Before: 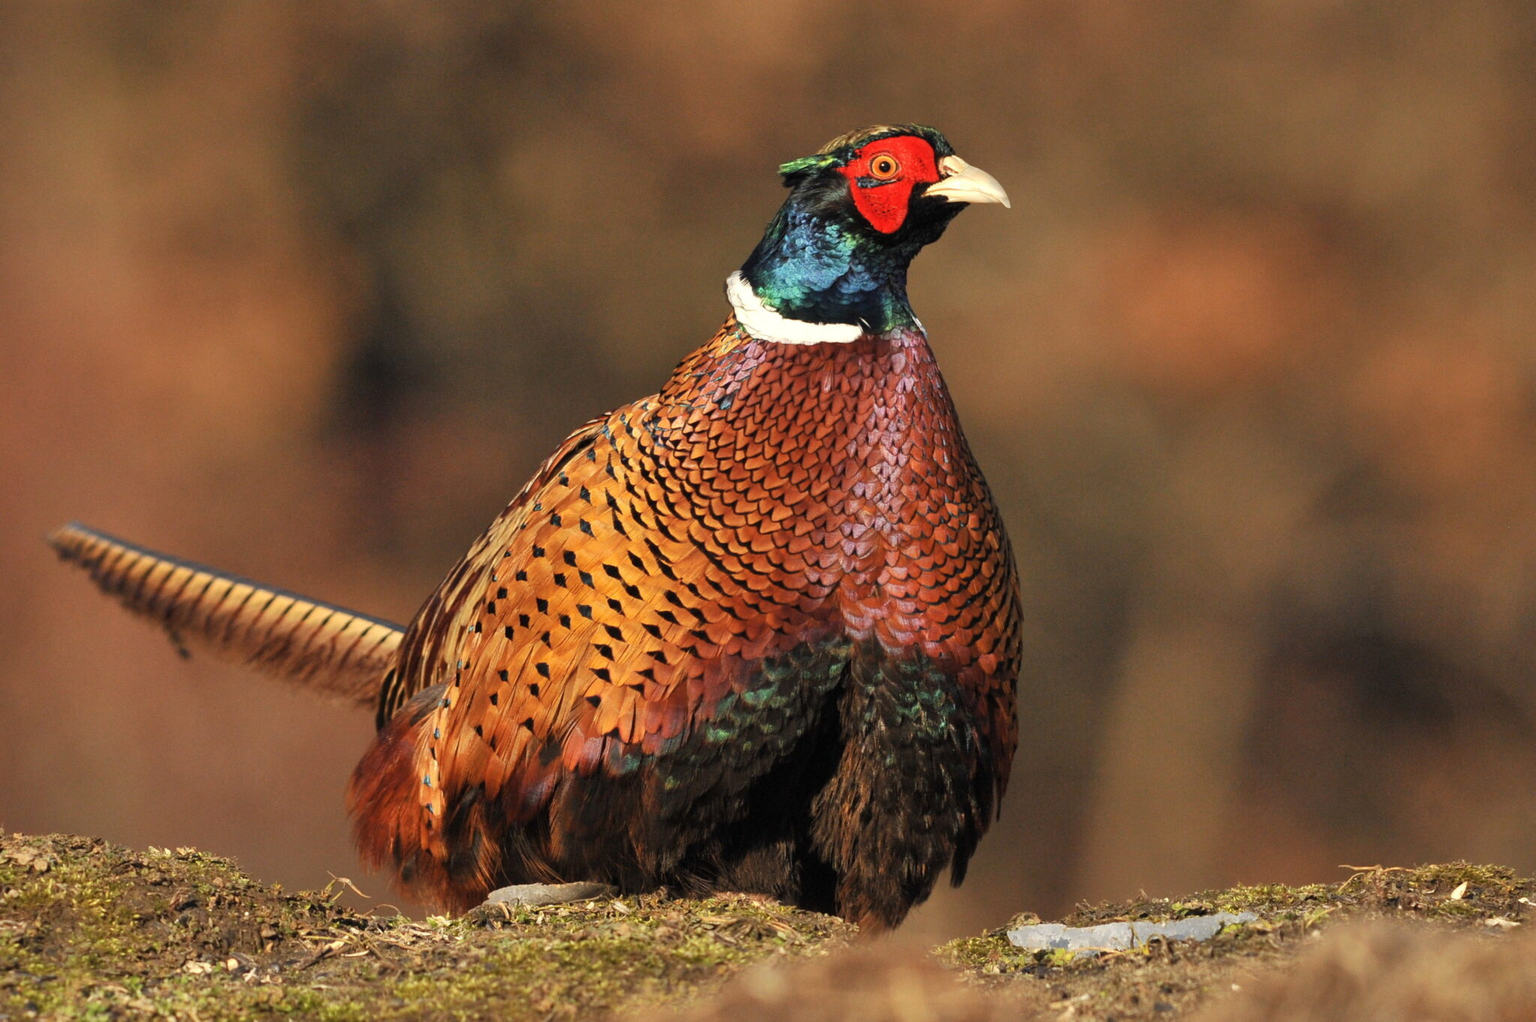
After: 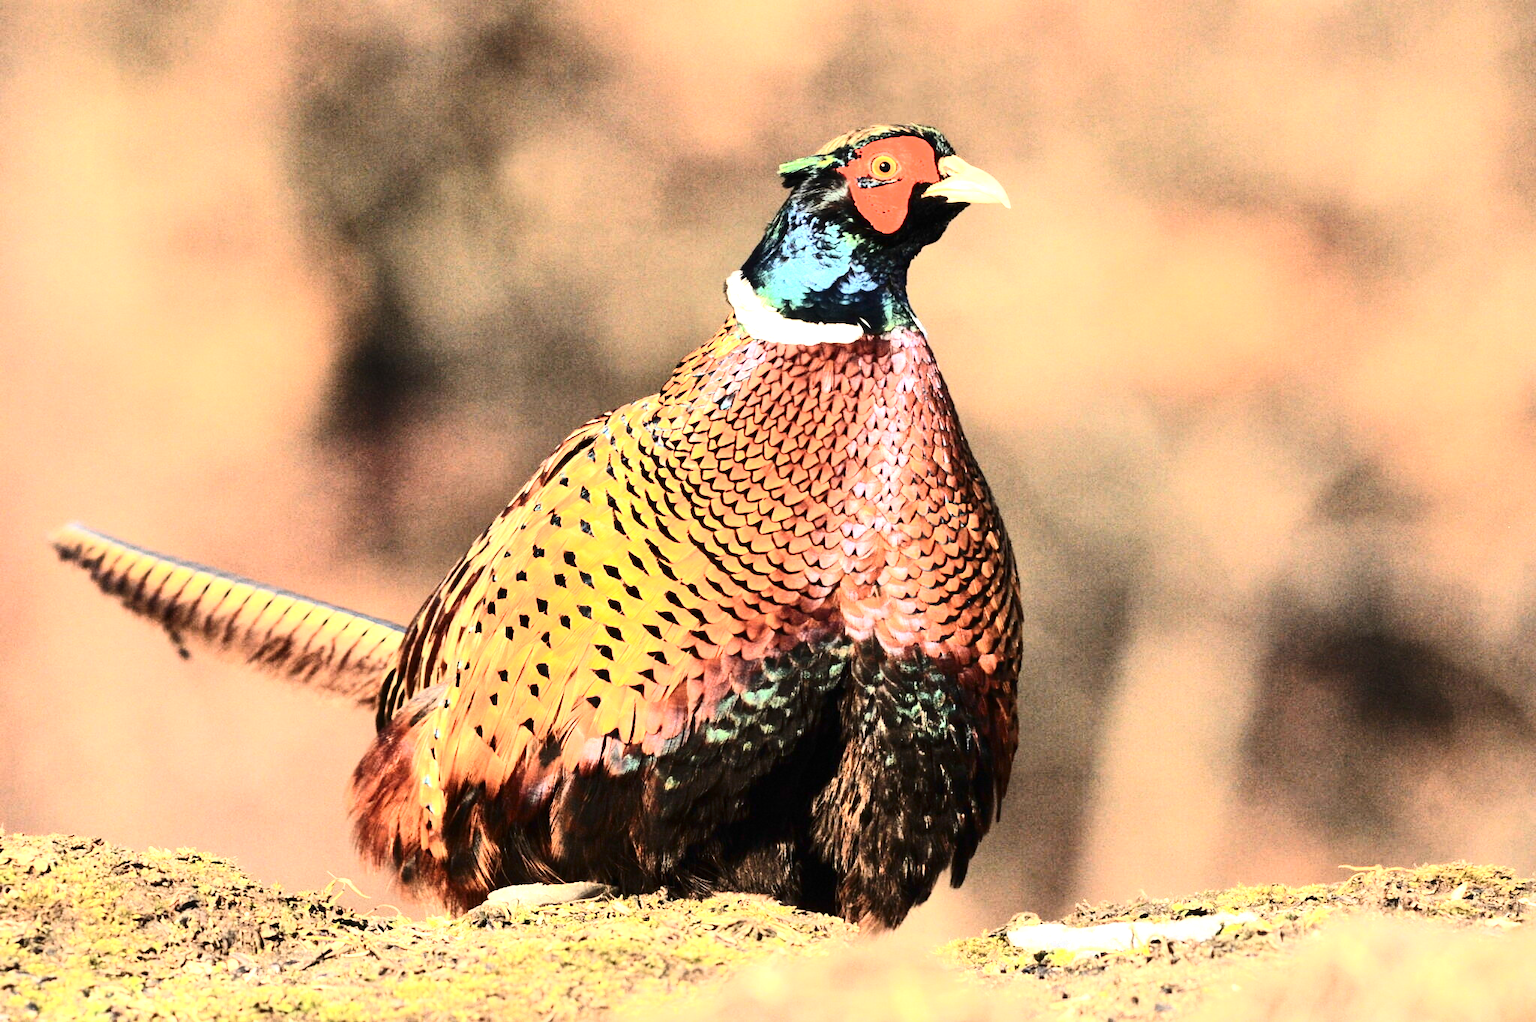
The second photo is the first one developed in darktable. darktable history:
tone curve: curves: ch0 [(0, 0) (0.161, 0.144) (0.501, 0.497) (1, 1)], preserve colors none
exposure: black level correction 0, exposure 1.704 EV, compensate highlight preservation false
contrast brightness saturation: contrast 0.488, saturation -0.09
